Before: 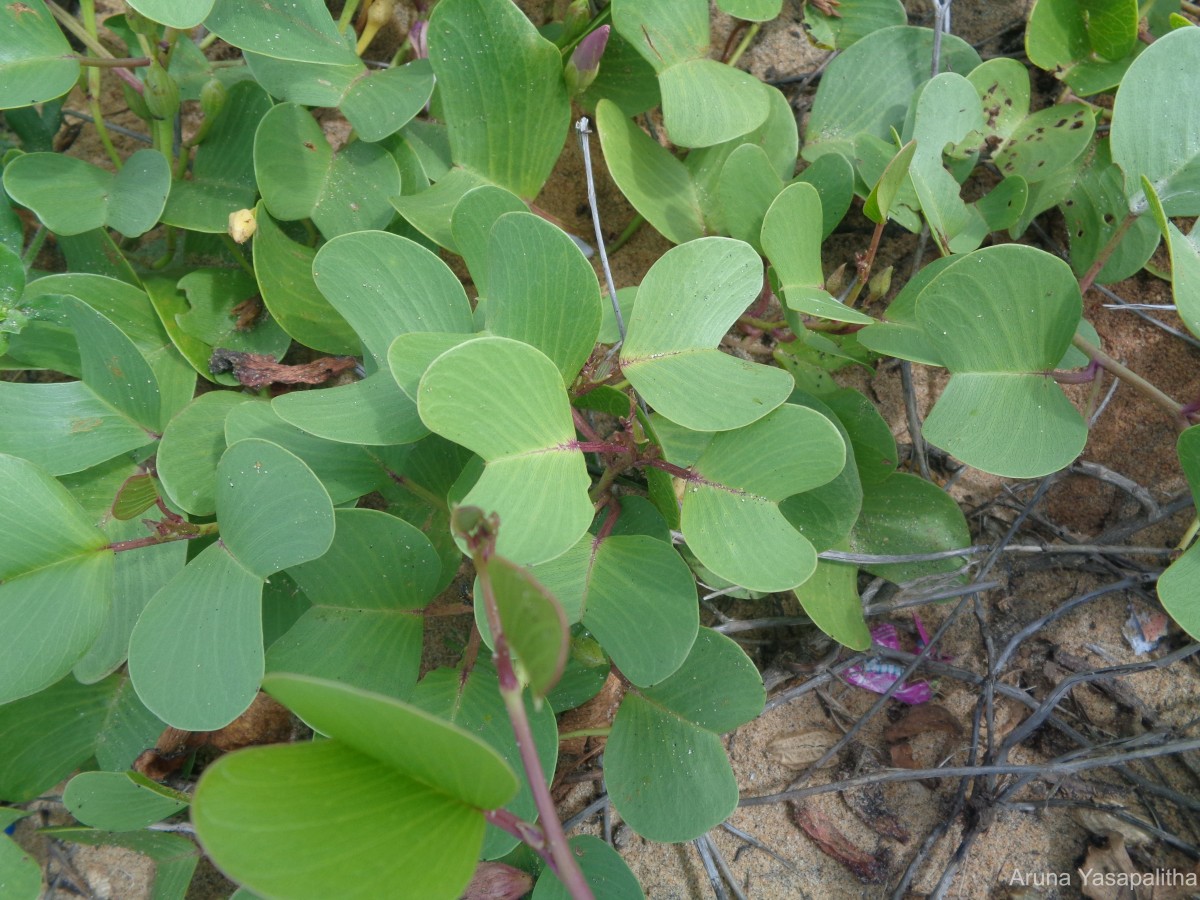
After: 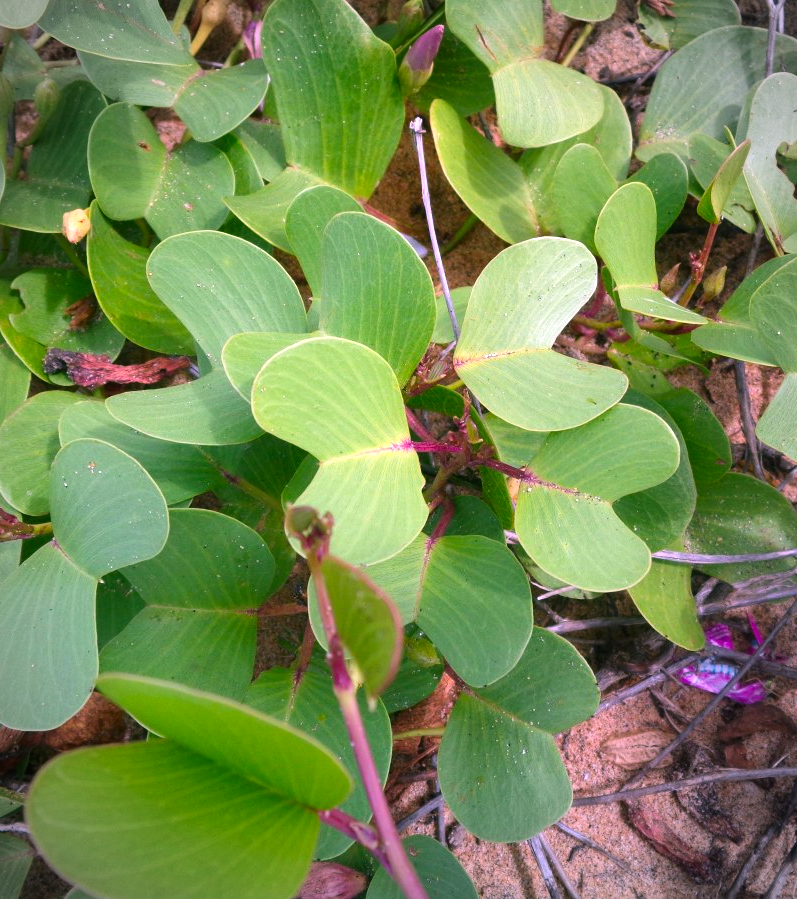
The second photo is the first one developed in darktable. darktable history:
crop and rotate: left 13.86%, right 19.686%
color correction: highlights a* 19.43, highlights b* -11.99, saturation 1.69
tone equalizer: -8 EV -0.742 EV, -7 EV -0.67 EV, -6 EV -0.622 EV, -5 EV -0.413 EV, -3 EV 0.376 EV, -2 EV 0.6 EV, -1 EV 0.675 EV, +0 EV 0.725 EV, edges refinement/feathering 500, mask exposure compensation -1.57 EV, preserve details no
vignetting: on, module defaults
